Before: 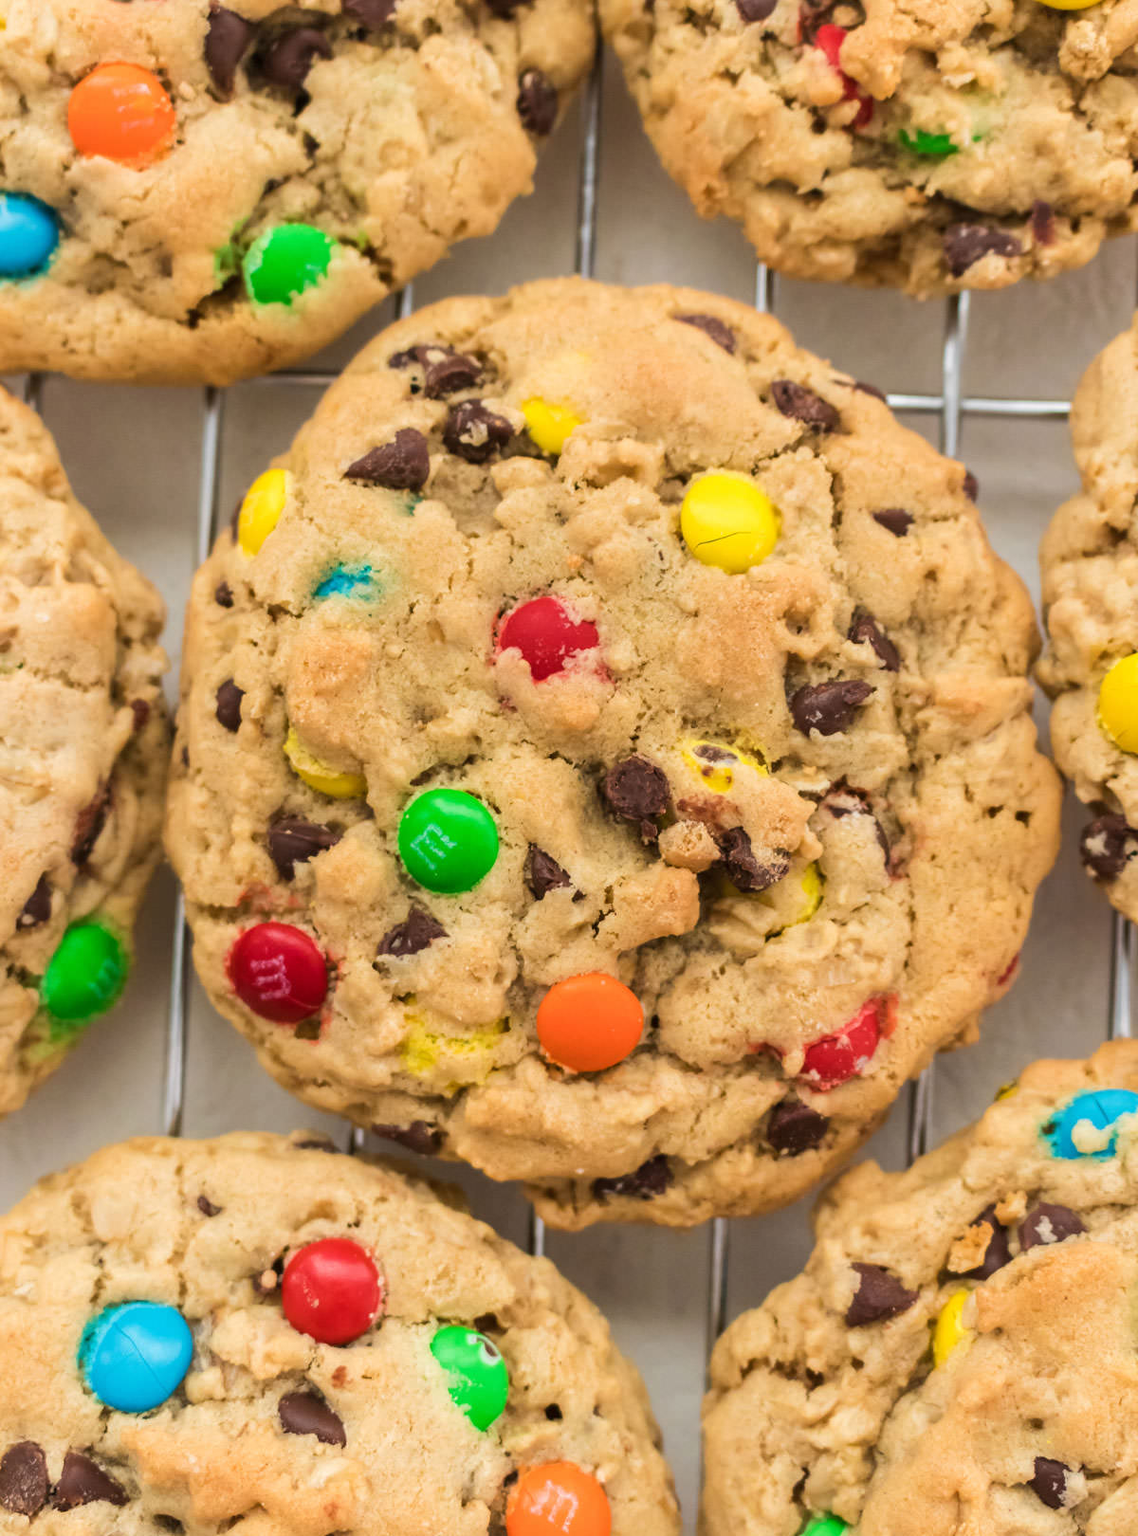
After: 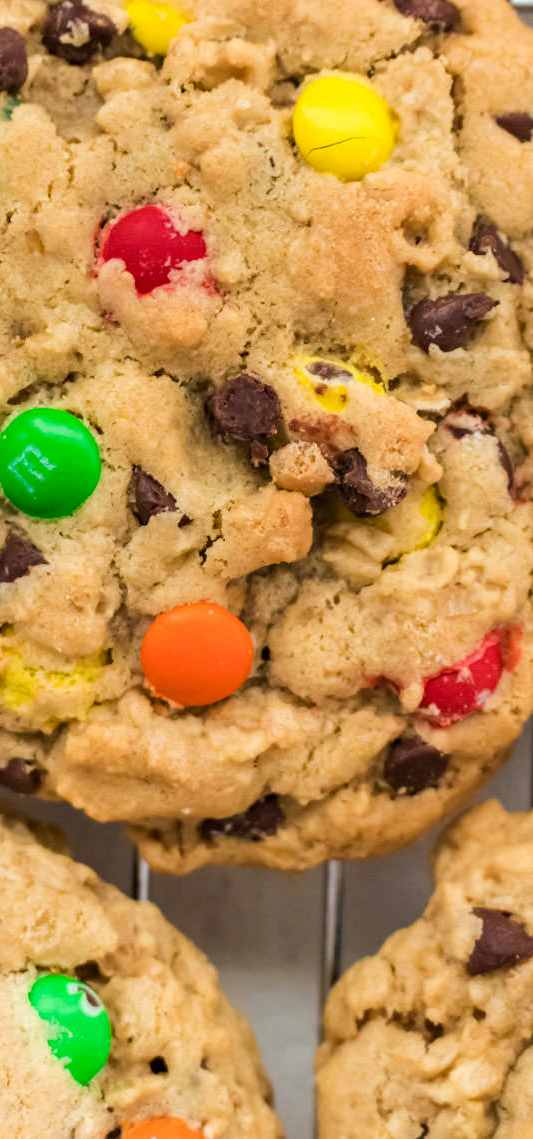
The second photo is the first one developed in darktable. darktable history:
haze removal: compatibility mode true, adaptive false
crop: left 35.432%, top 26.233%, right 20.145%, bottom 3.432%
